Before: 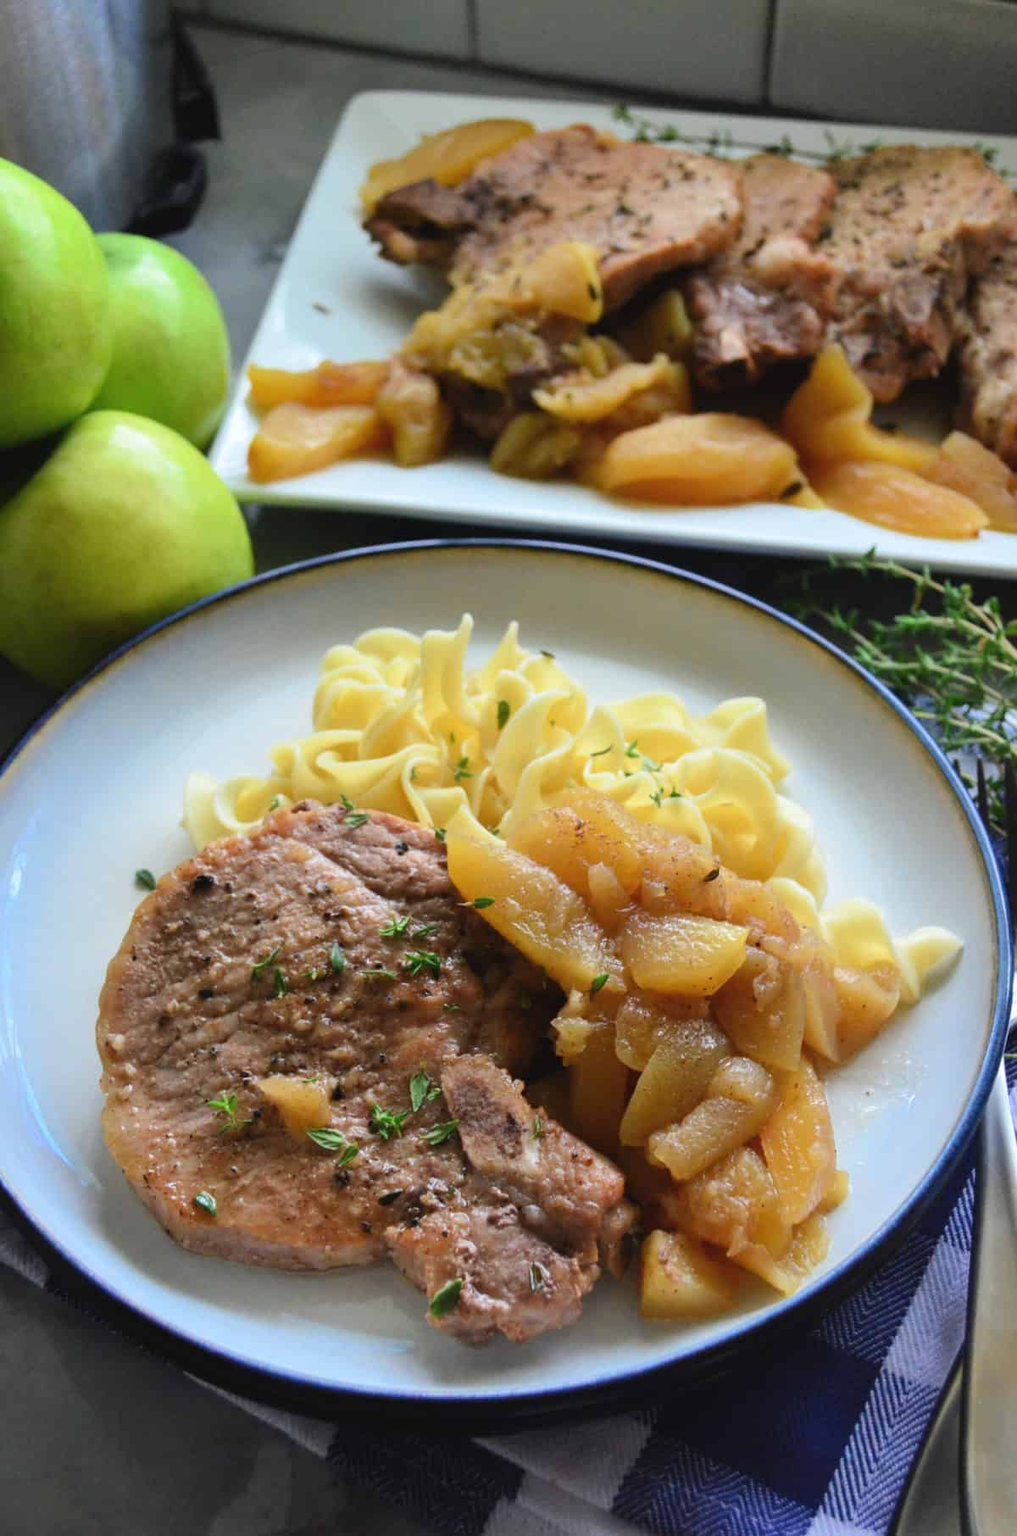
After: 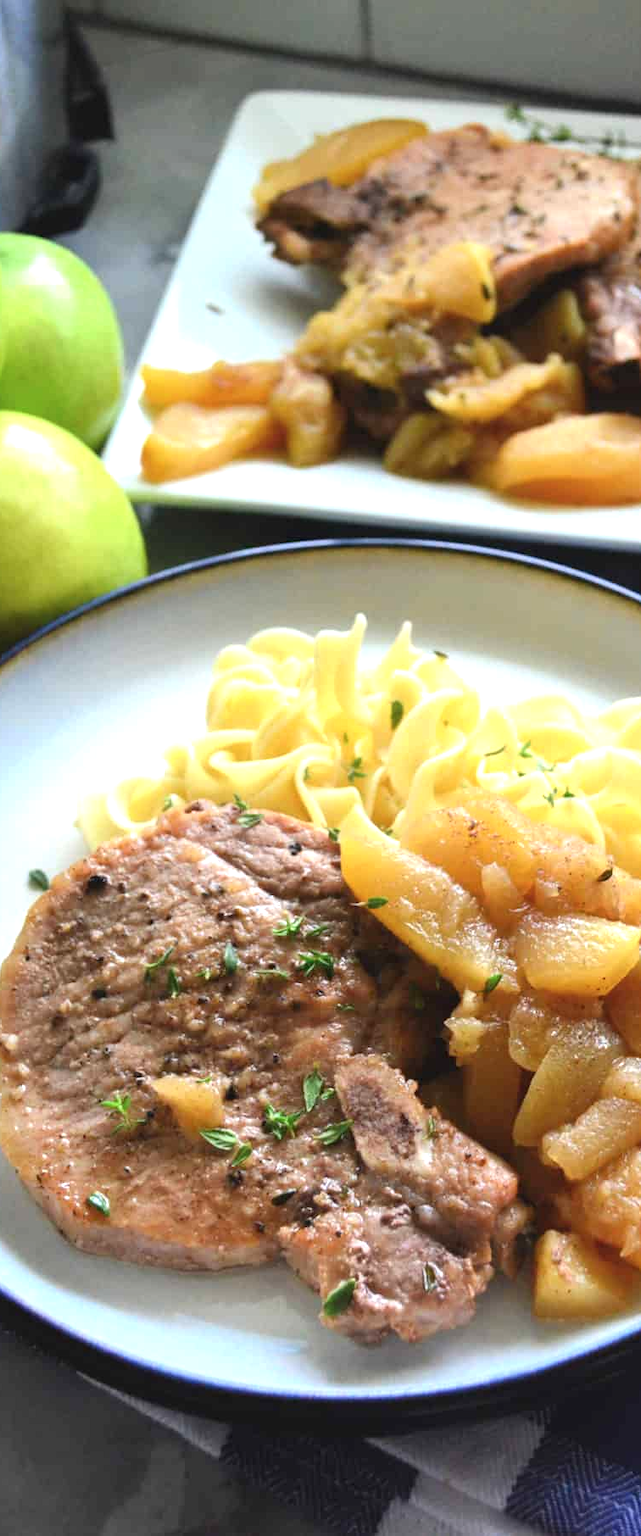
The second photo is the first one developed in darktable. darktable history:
crop: left 10.505%, right 26.336%
contrast brightness saturation: saturation -0.047
exposure: black level correction 0, exposure 0.696 EV, compensate highlight preservation false
